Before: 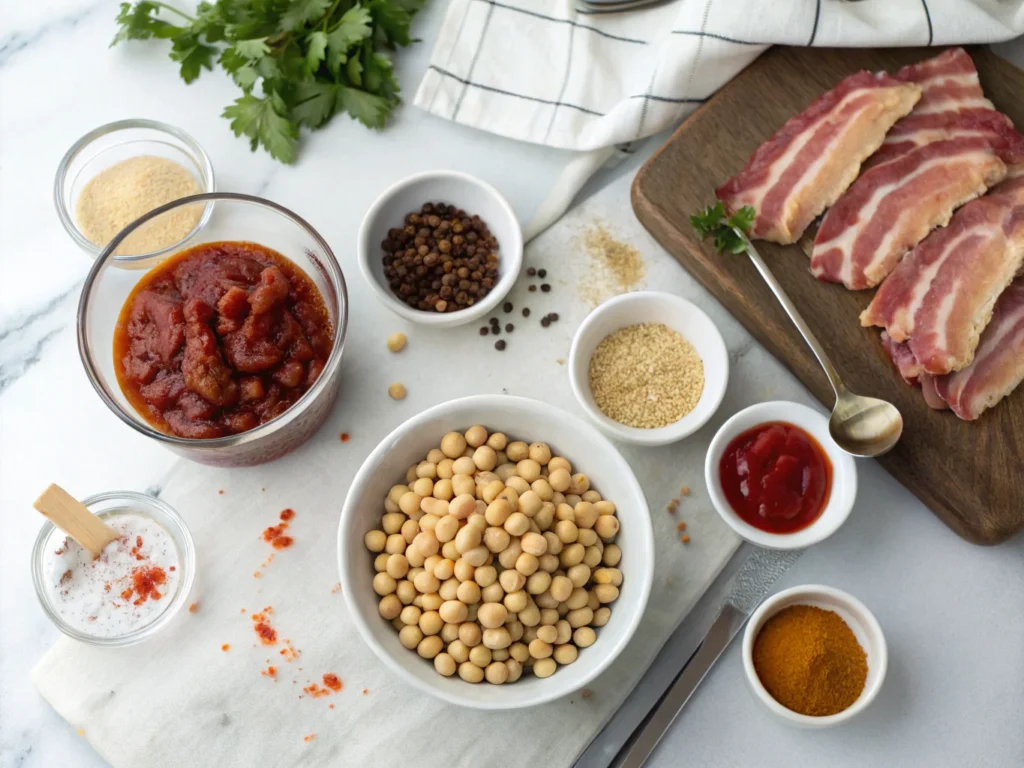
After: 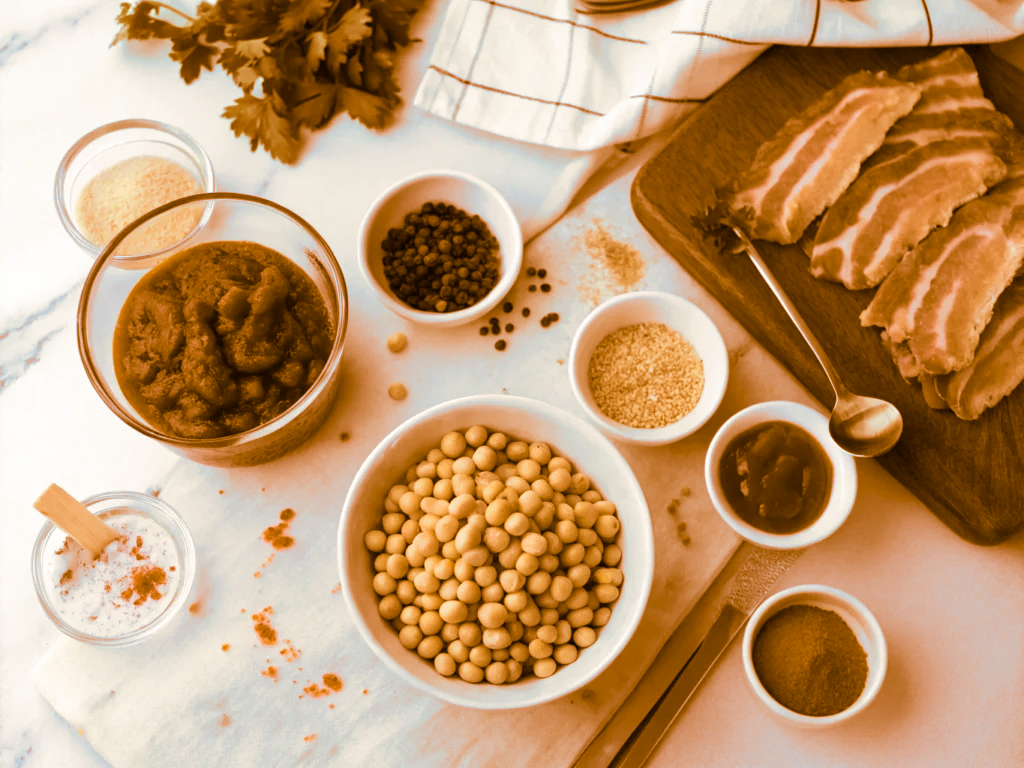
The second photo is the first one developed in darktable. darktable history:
split-toning: shadows › hue 26°, shadows › saturation 0.92, highlights › hue 40°, highlights › saturation 0.92, balance -63, compress 0%
